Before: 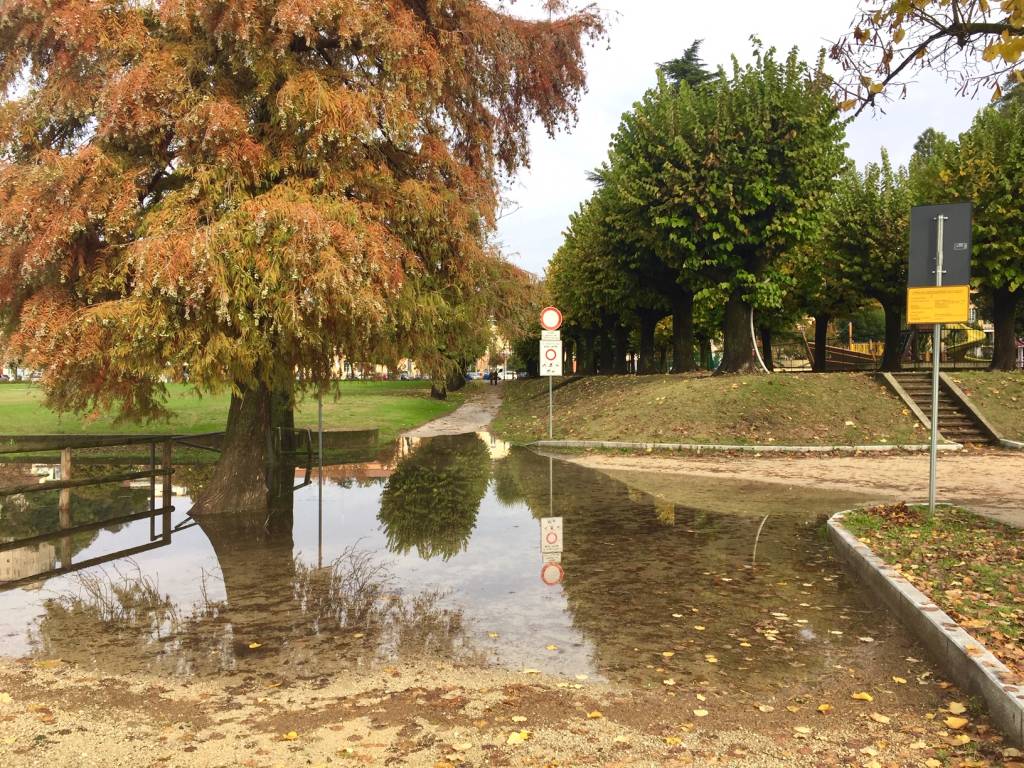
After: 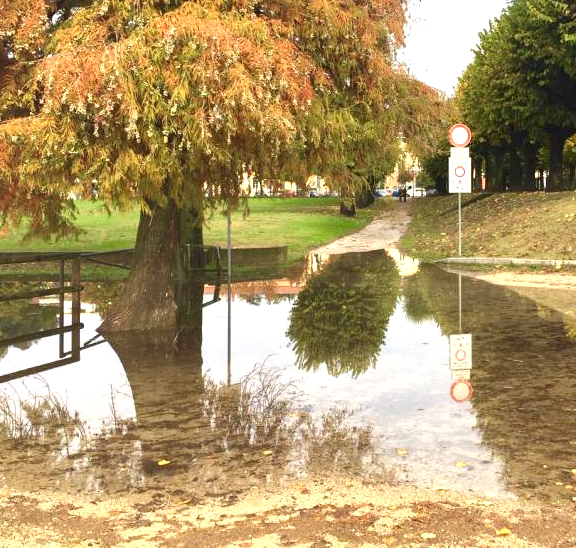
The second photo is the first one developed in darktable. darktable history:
exposure: black level correction 0, exposure 0.7 EV, compensate exposure bias true, compensate highlight preservation false
crop: left 8.966%, top 23.852%, right 34.699%, bottom 4.703%
tone equalizer: on, module defaults
